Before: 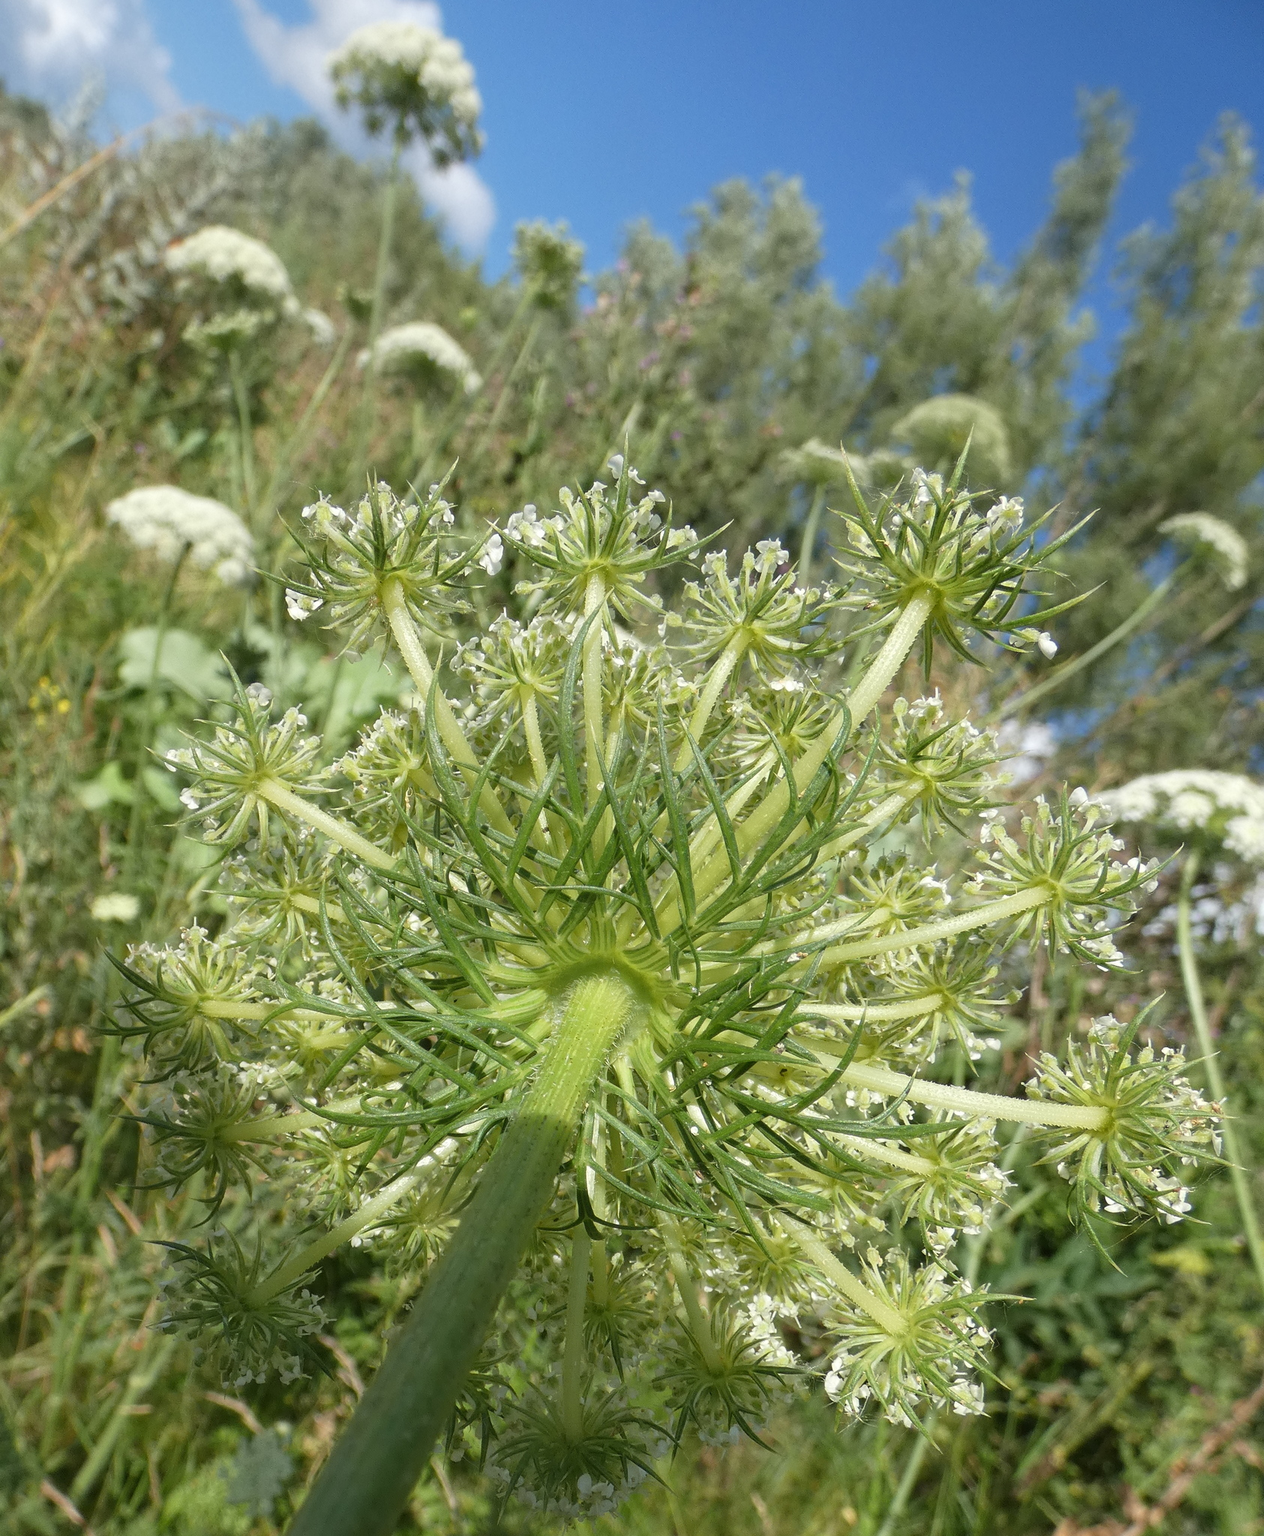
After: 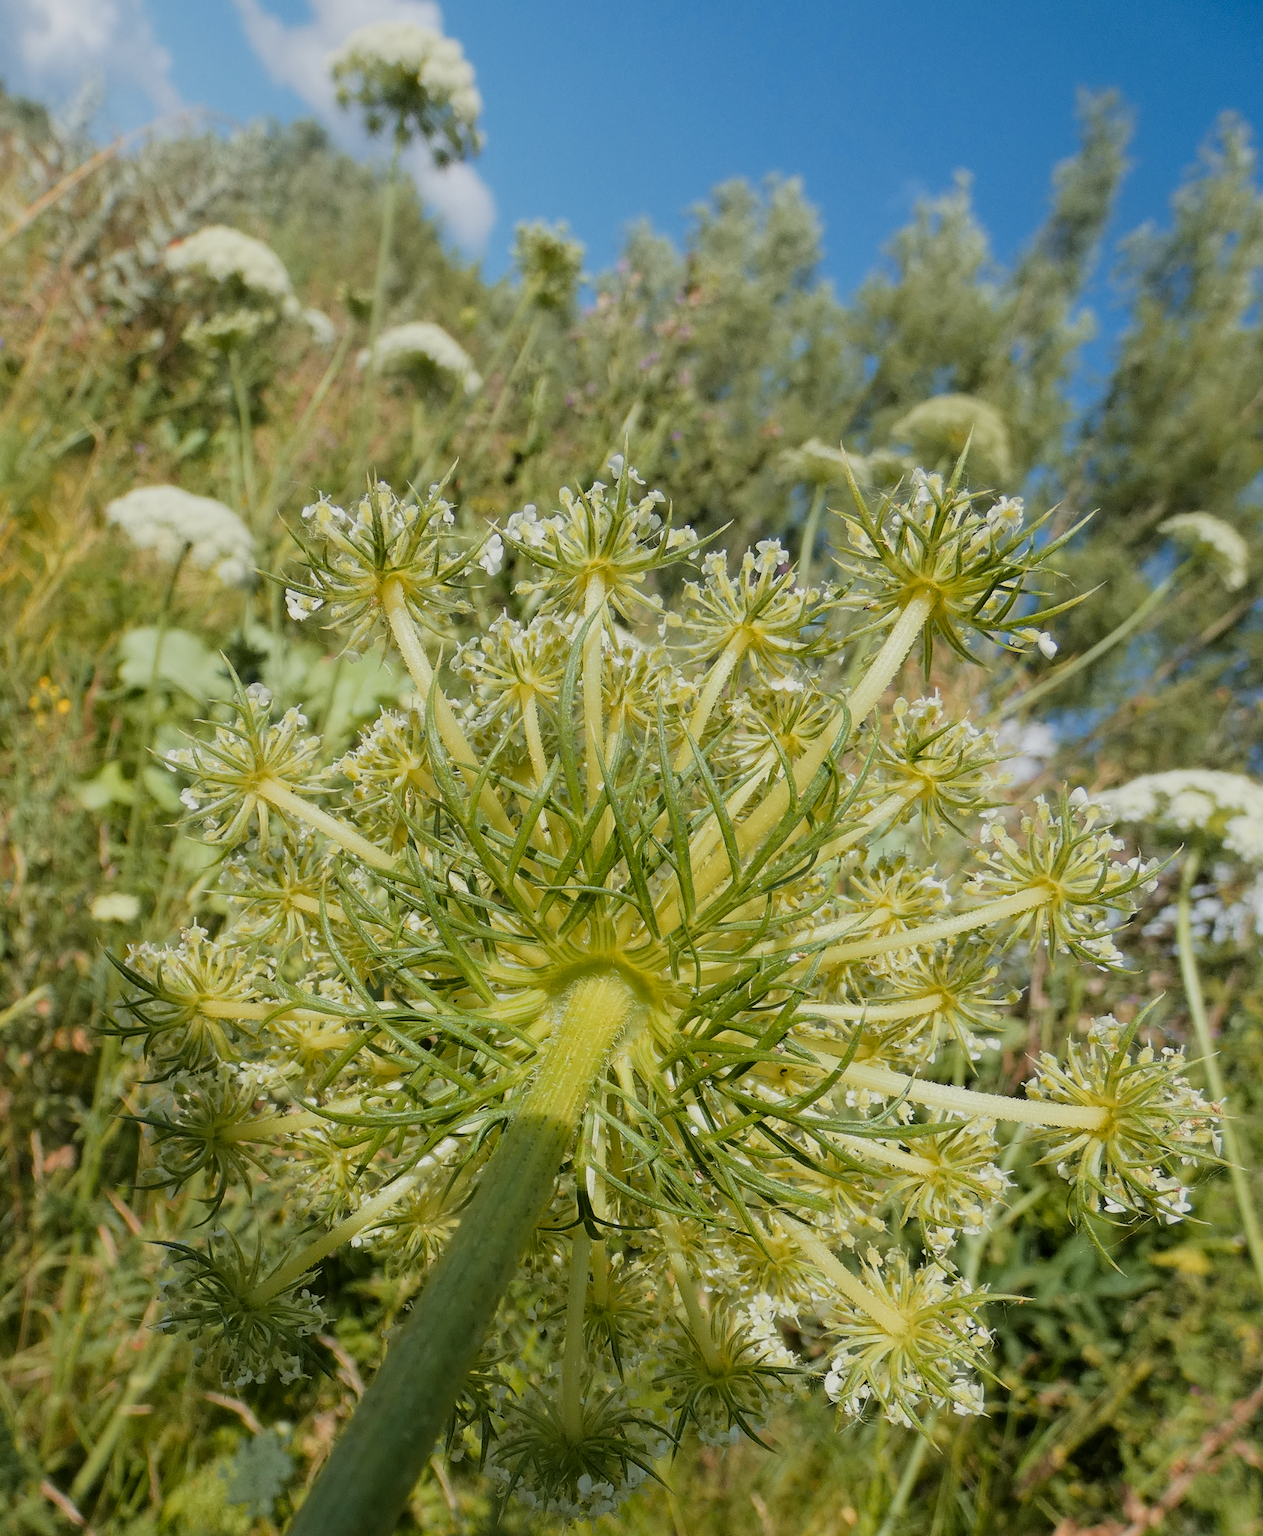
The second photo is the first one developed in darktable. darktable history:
velvia: strength 6%
color zones: curves: ch1 [(0.235, 0.558) (0.75, 0.5)]; ch2 [(0.25, 0.462) (0.749, 0.457)], mix 40.67%
filmic rgb: black relative exposure -7.65 EV, white relative exposure 4.56 EV, hardness 3.61, contrast 1.05
